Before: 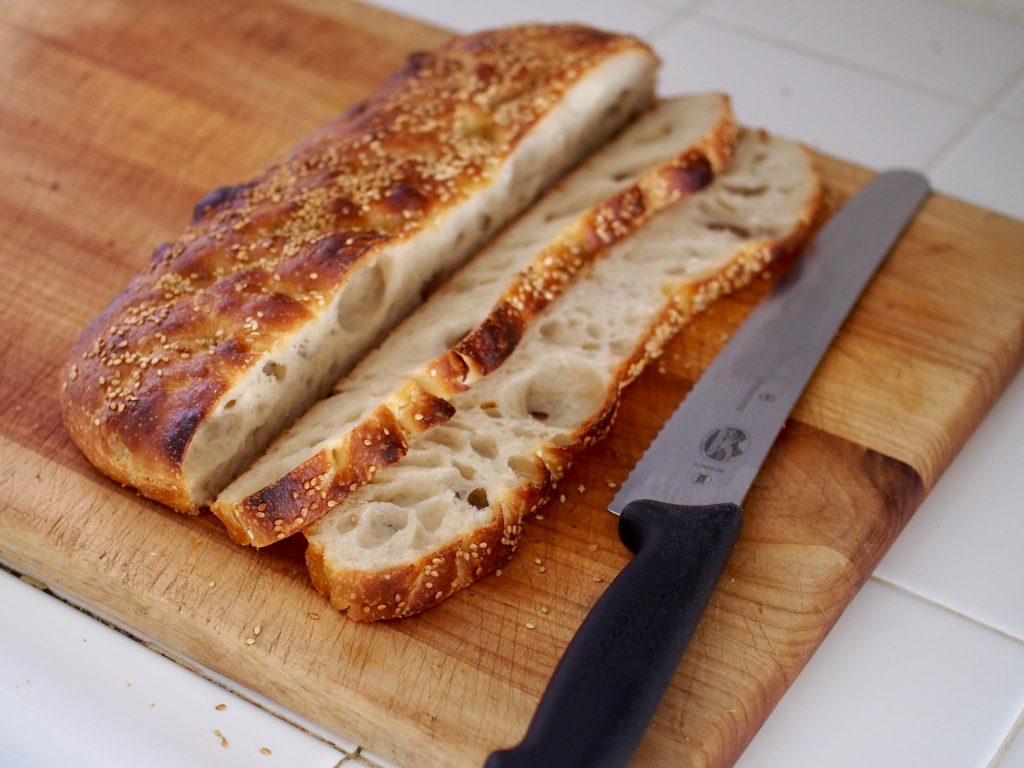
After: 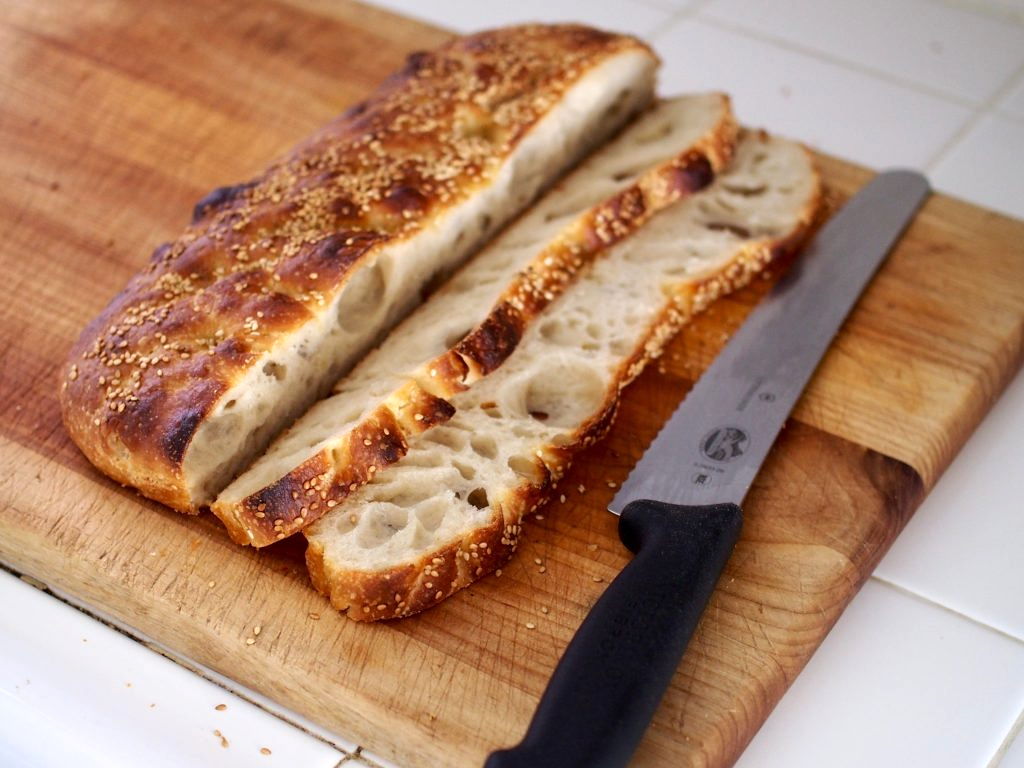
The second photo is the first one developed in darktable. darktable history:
tone equalizer: -8 EV -0.452 EV, -7 EV -0.377 EV, -6 EV -0.346 EV, -5 EV -0.202 EV, -3 EV 0.212 EV, -2 EV 0.318 EV, -1 EV 0.393 EV, +0 EV 0.416 EV, edges refinement/feathering 500, mask exposure compensation -1.57 EV, preserve details no
